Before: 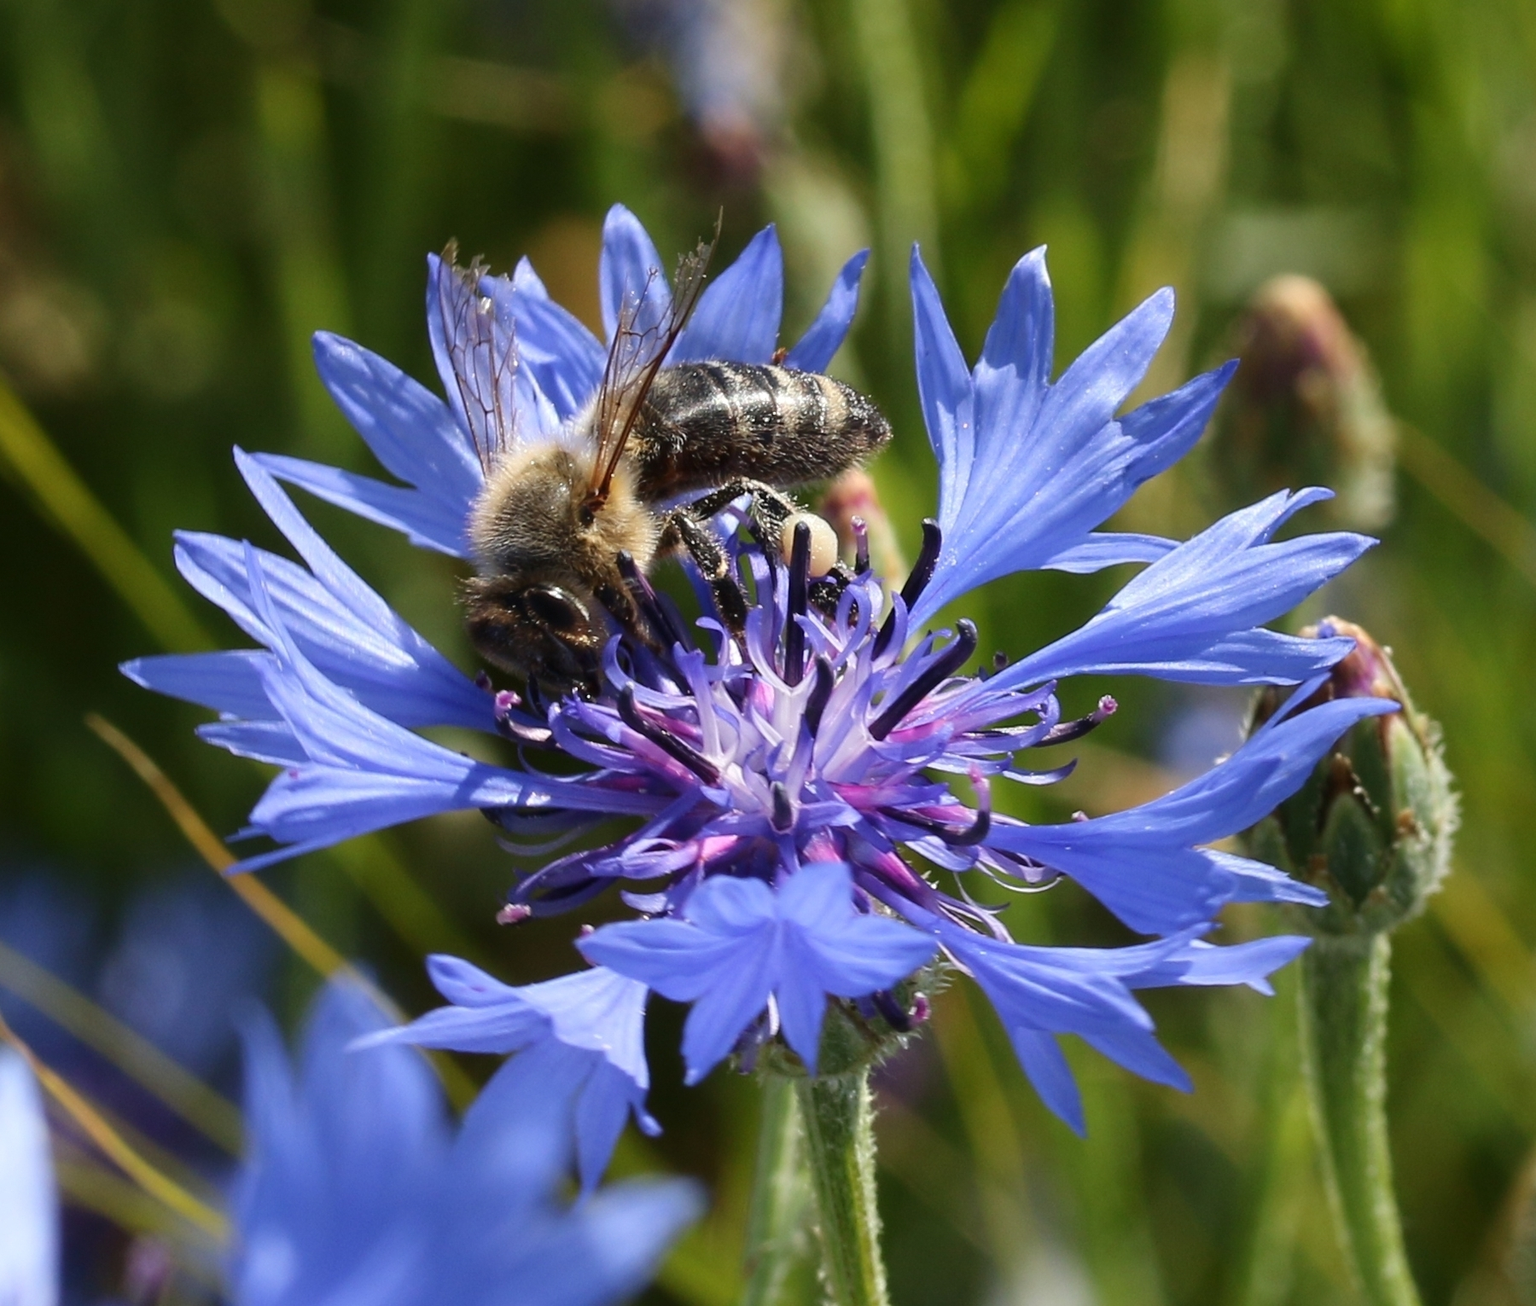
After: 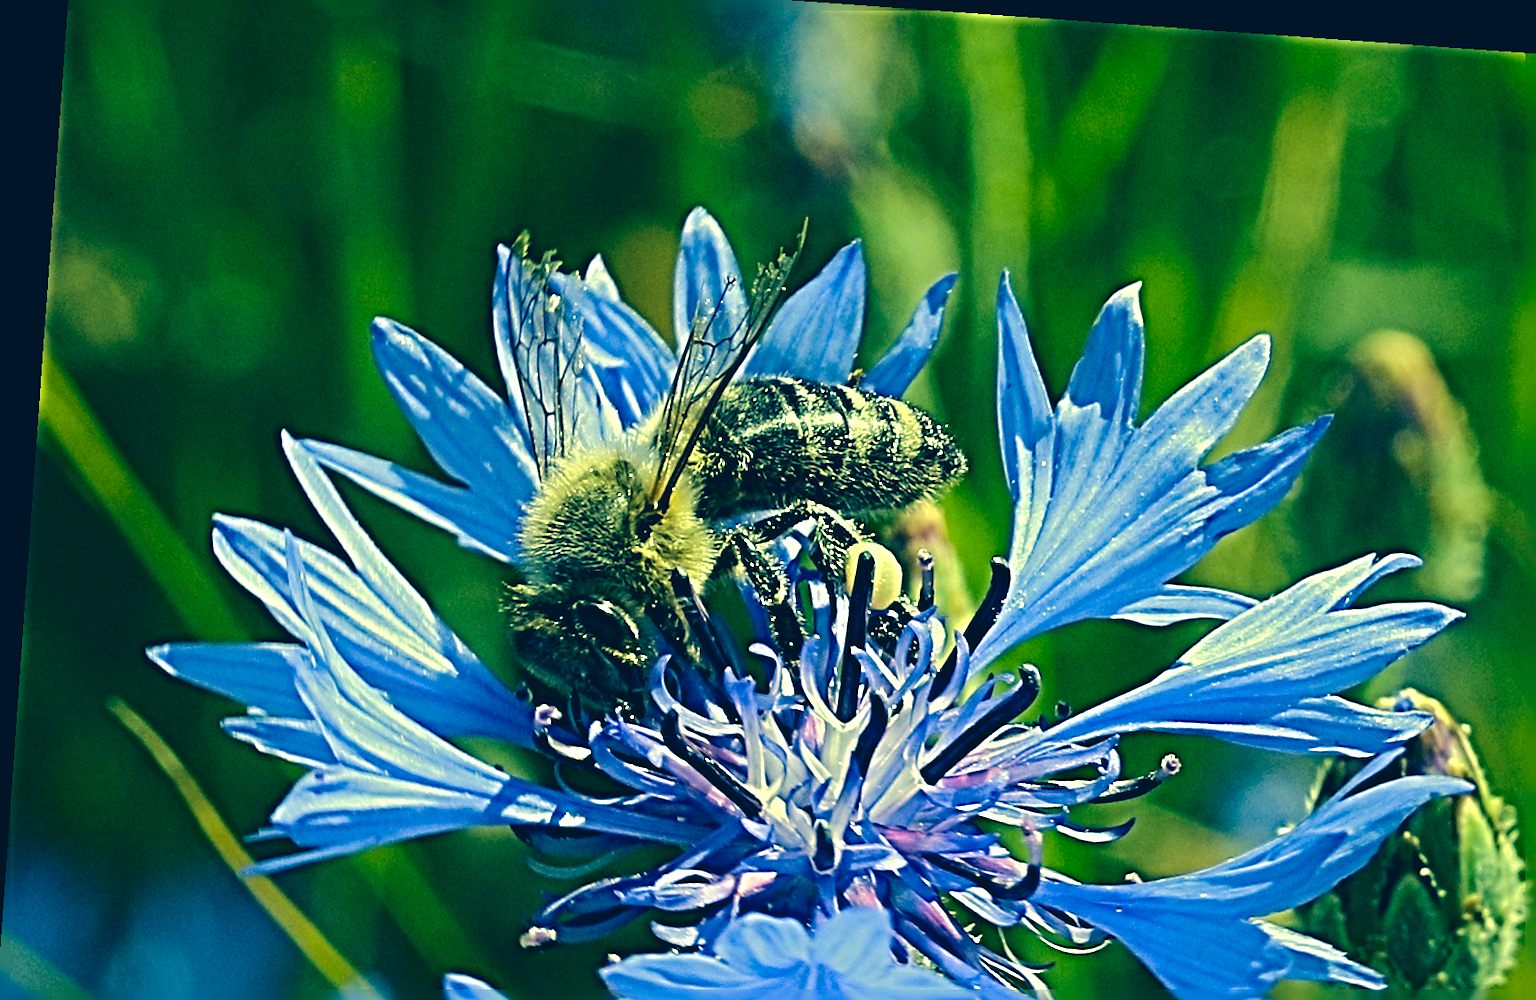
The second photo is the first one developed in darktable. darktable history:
base curve: curves: ch0 [(0, 0) (0.262, 0.32) (0.722, 0.705) (1, 1)]
sharpen: radius 6.3, amount 1.8, threshold 0
rotate and perspective: rotation 4.1°, automatic cropping off
color correction: highlights a* -15.58, highlights b* 40, shadows a* -40, shadows b* -26.18
crop: left 1.509%, top 3.452%, right 7.696%, bottom 28.452%
